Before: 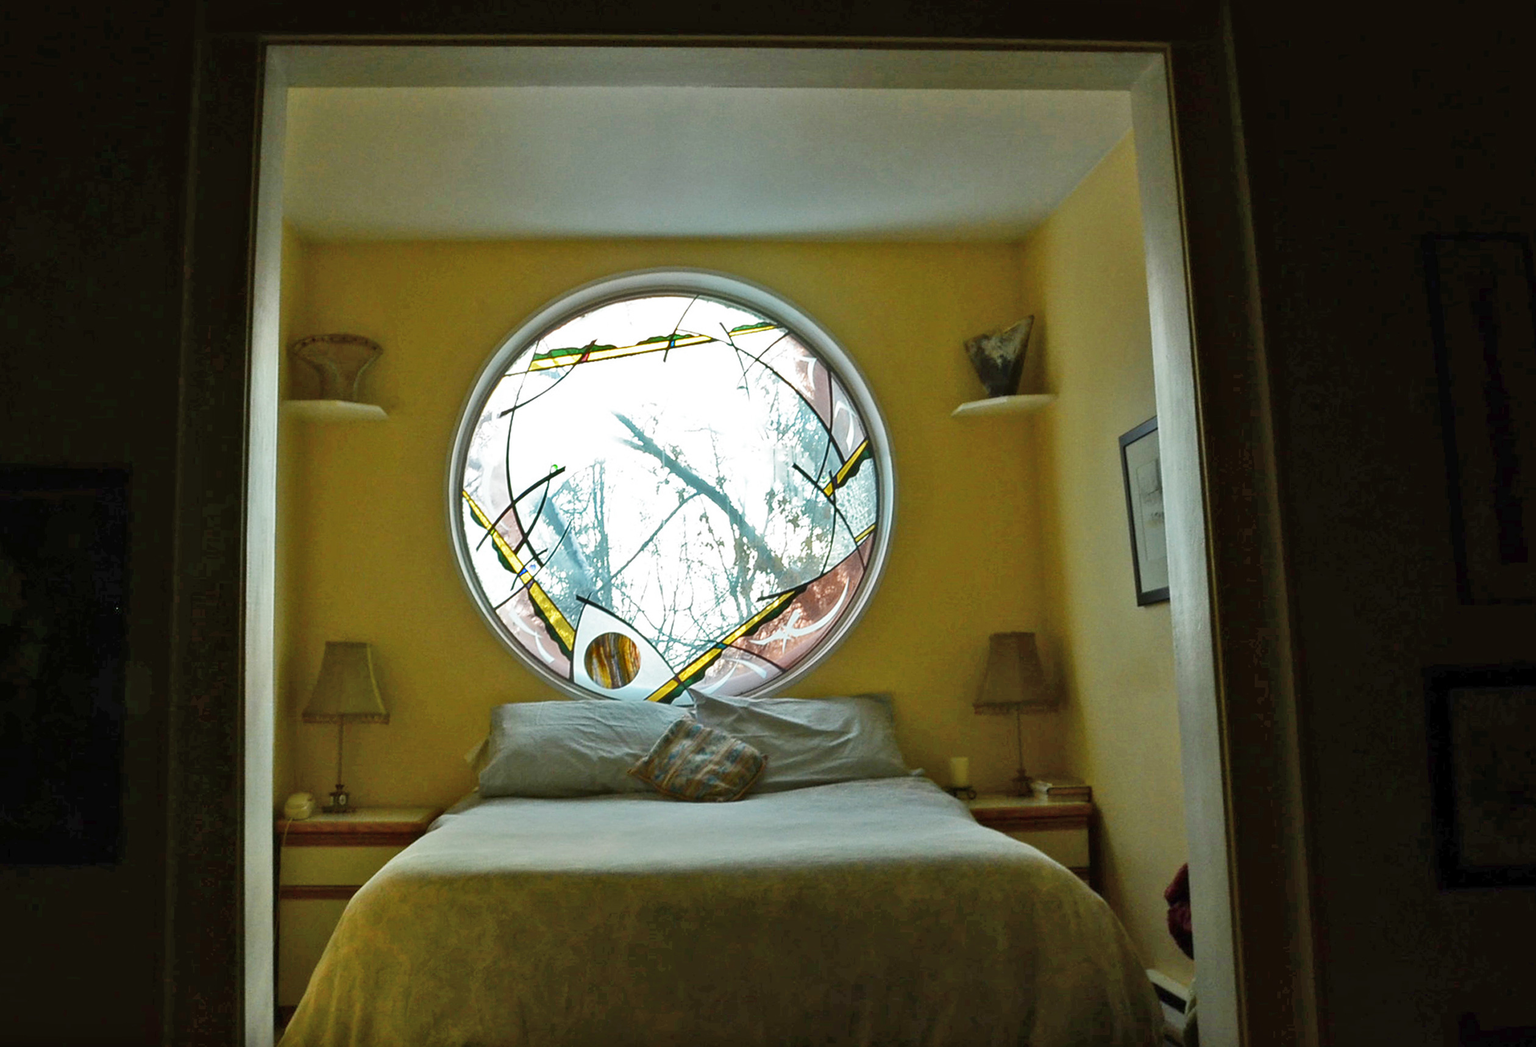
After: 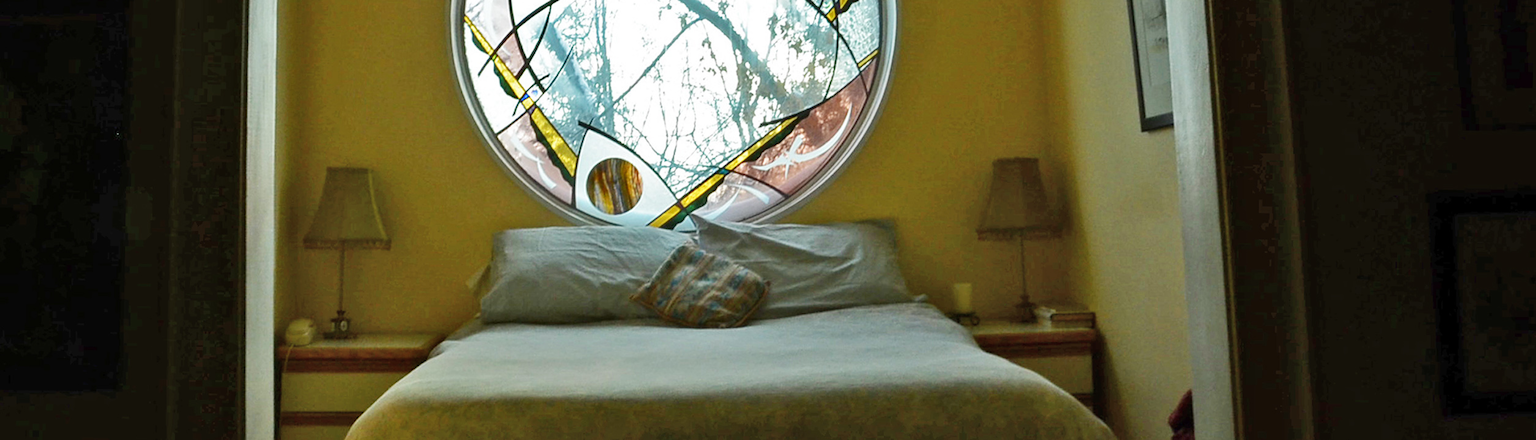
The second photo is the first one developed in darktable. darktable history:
crop: top 45.416%, bottom 12.278%
